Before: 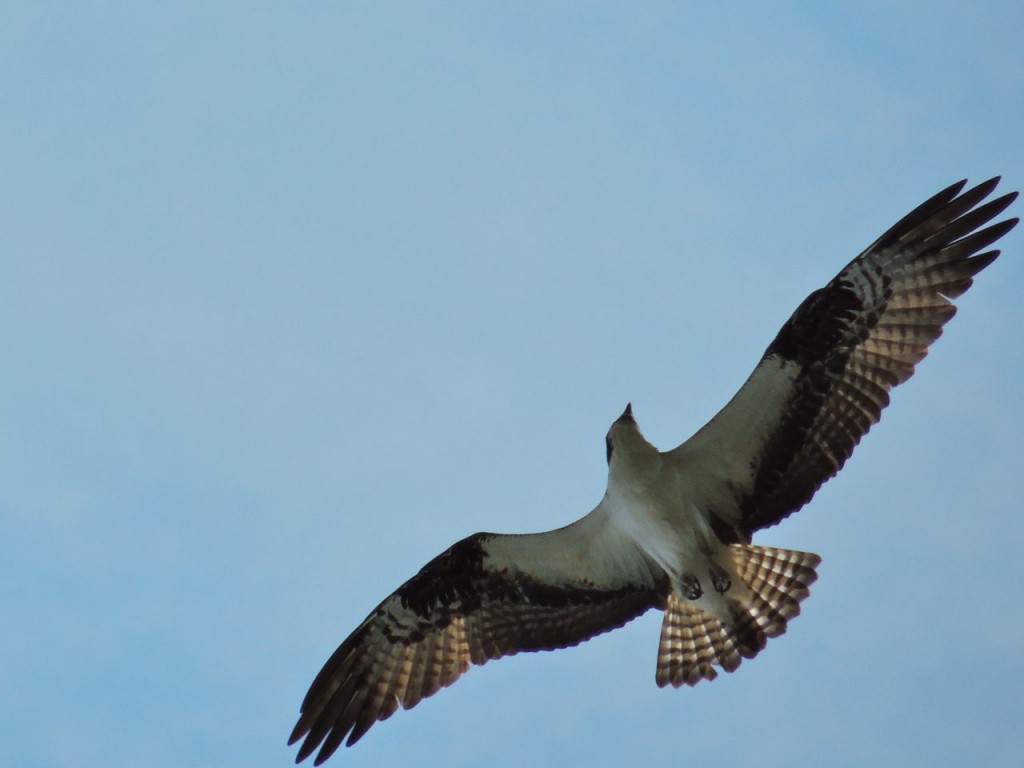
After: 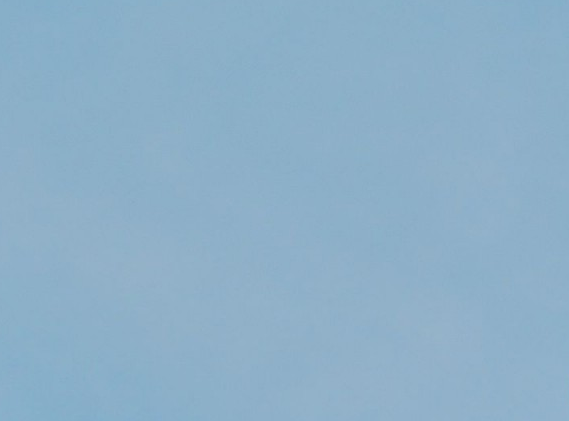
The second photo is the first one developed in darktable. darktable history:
local contrast: highlights 107%, shadows 100%, detail 120%, midtone range 0.2
crop and rotate: left 3.027%, top 7.635%, right 41.334%, bottom 37.503%
contrast brightness saturation: contrast -0.114
